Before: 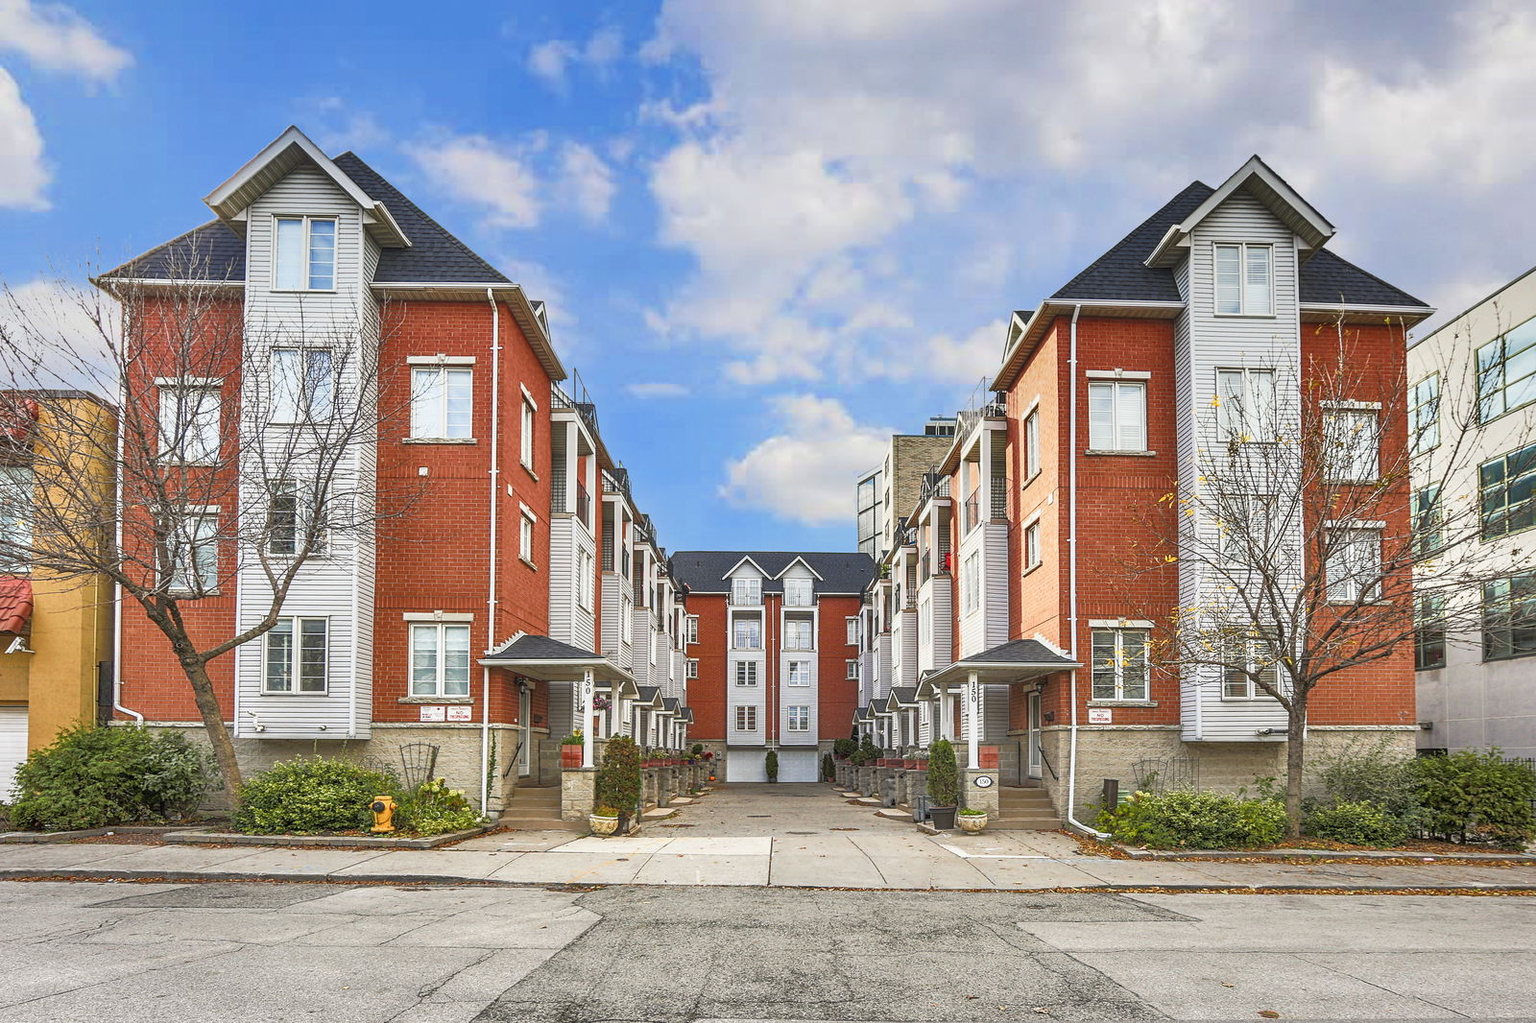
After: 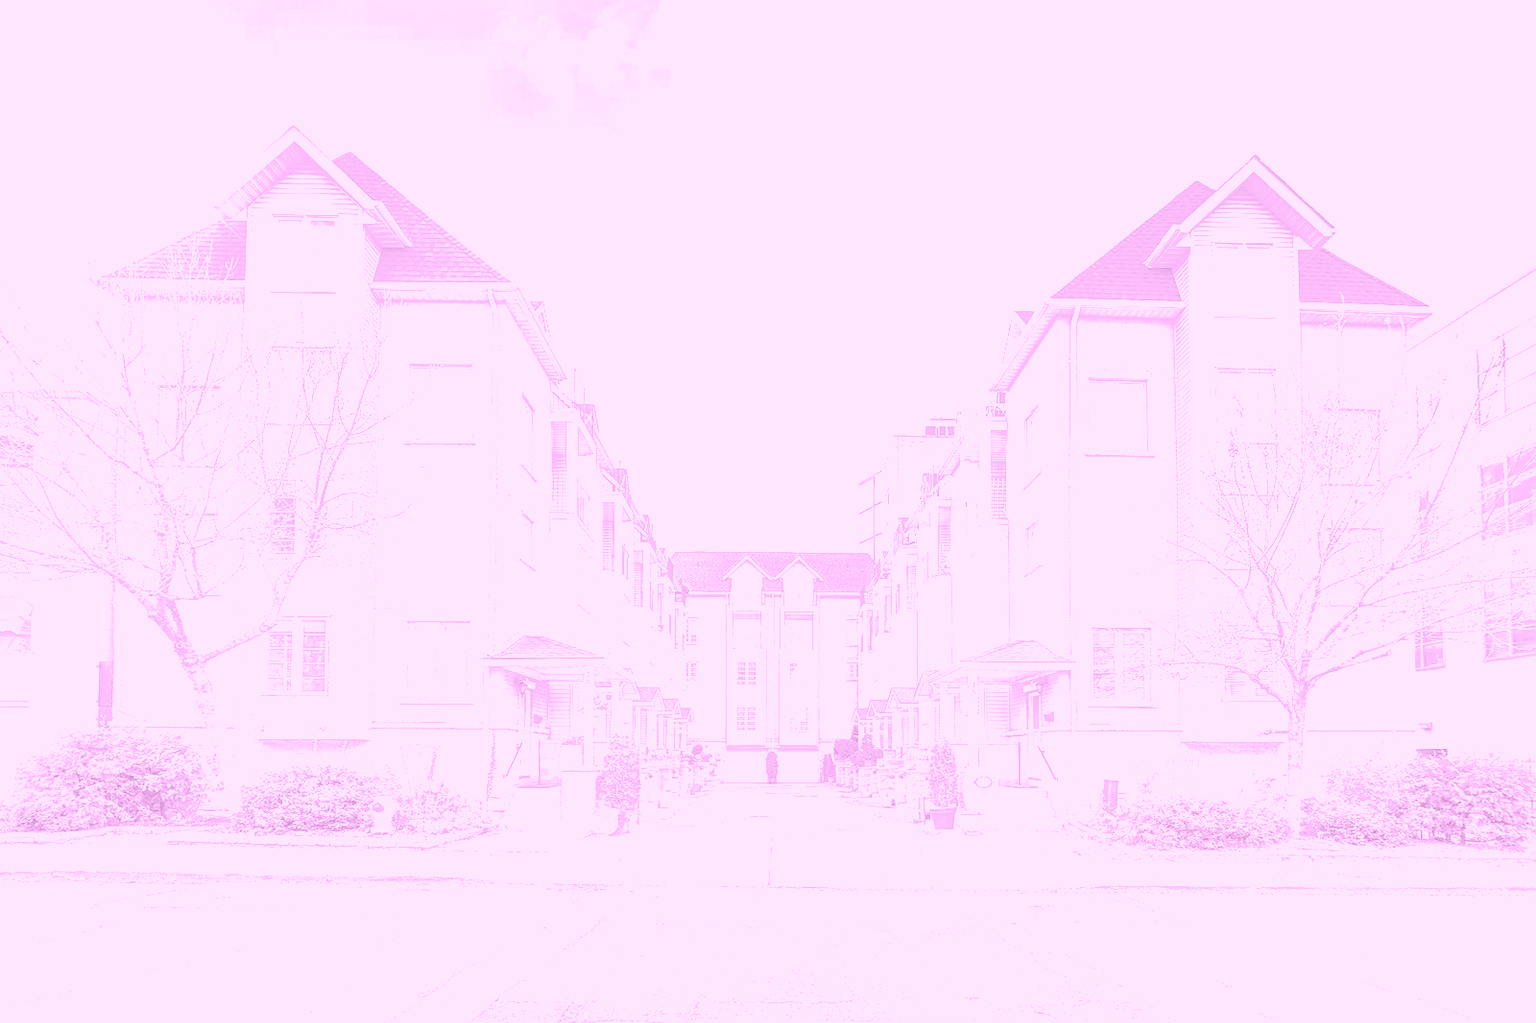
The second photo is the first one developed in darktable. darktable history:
colorize: hue 331.2°, saturation 75%, source mix 30.28%, lightness 70.52%, version 1
local contrast: mode bilateral grid, contrast 10, coarseness 25, detail 115%, midtone range 0.2
white balance: red 4.26, blue 1.802
shadows and highlights: on, module defaults
